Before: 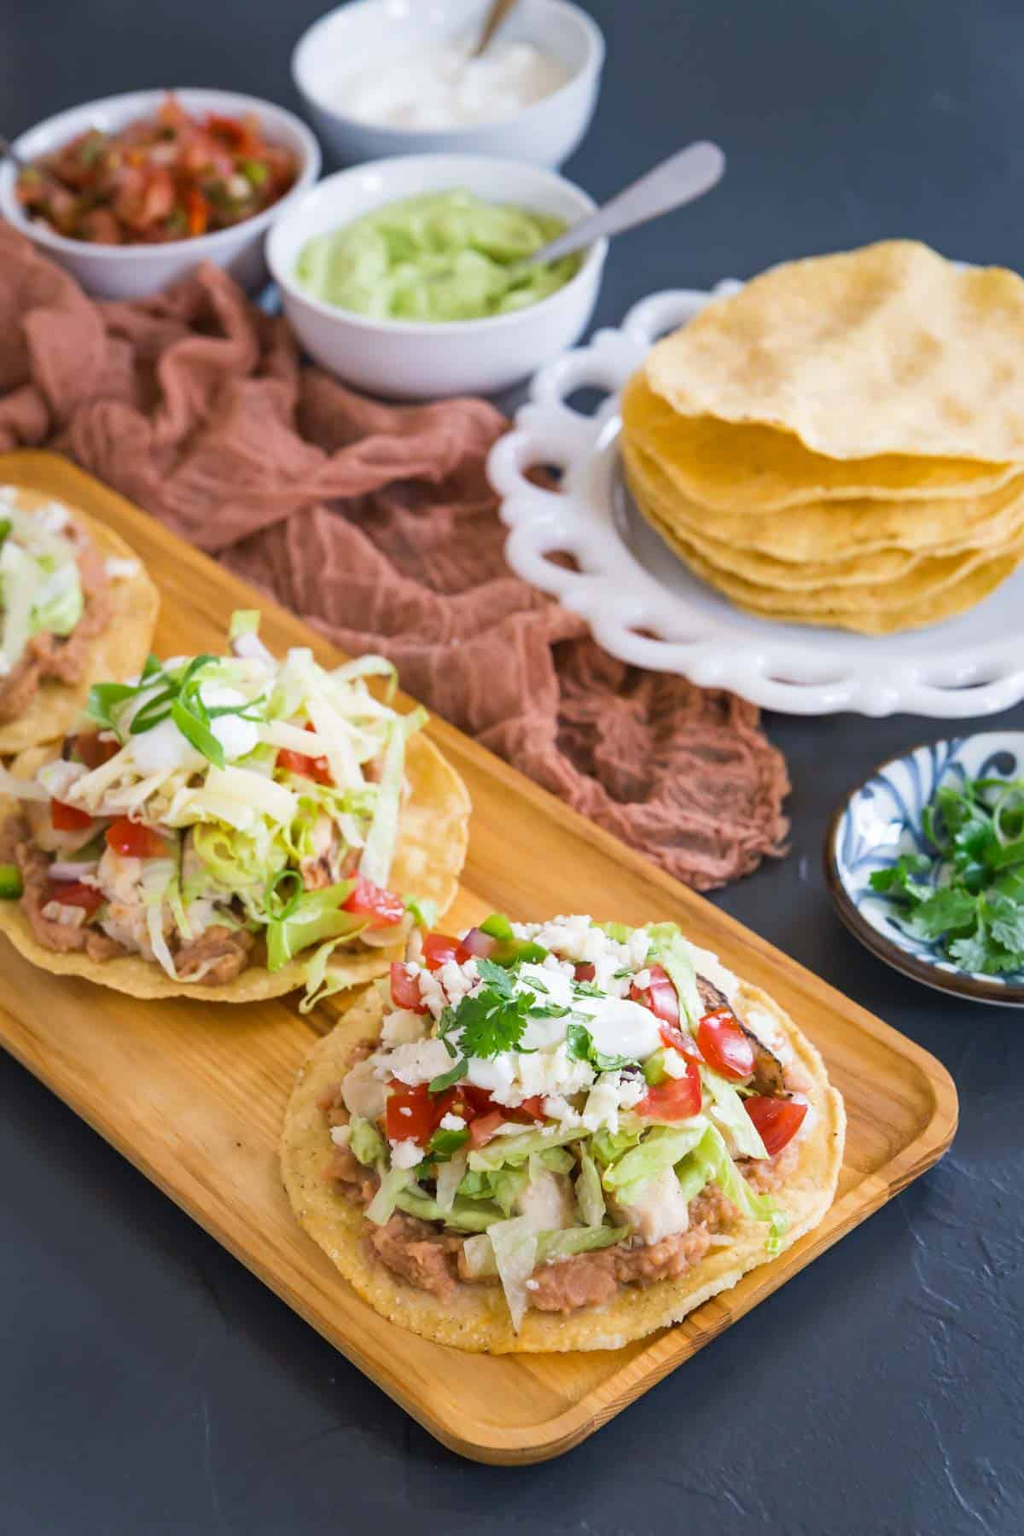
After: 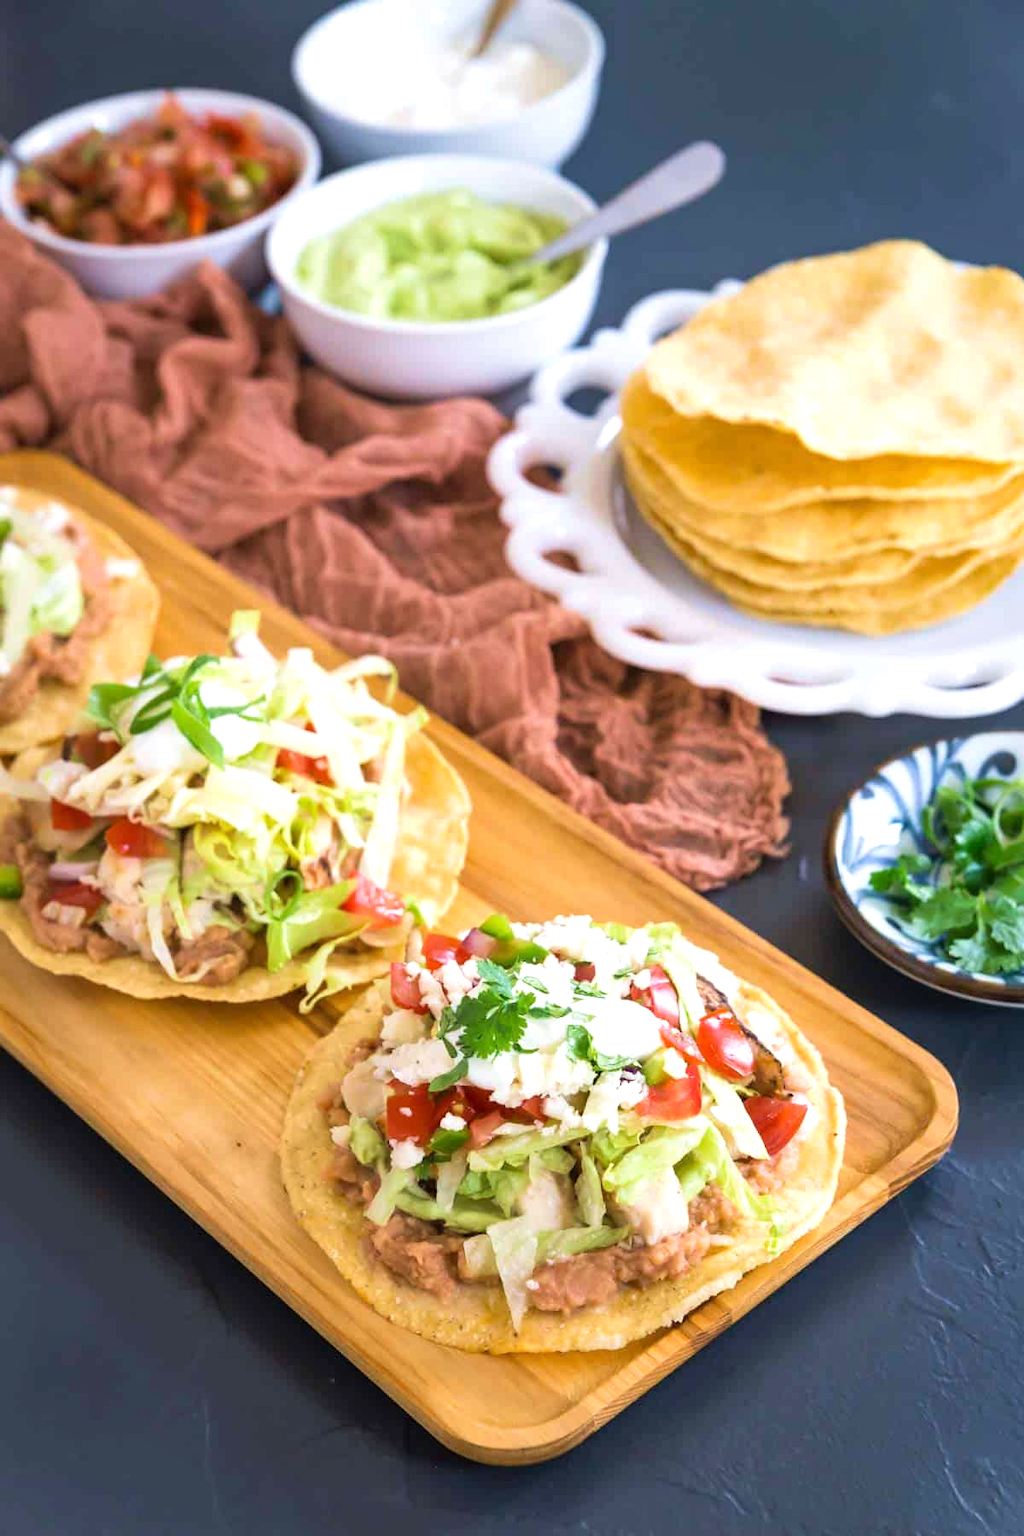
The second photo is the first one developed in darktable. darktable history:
velvia: on, module defaults
tone equalizer: -8 EV -0.438 EV, -7 EV -0.375 EV, -6 EV -0.326 EV, -5 EV -0.239 EV, -3 EV 0.211 EV, -2 EV 0.353 EV, -1 EV 0.379 EV, +0 EV 0.422 EV
